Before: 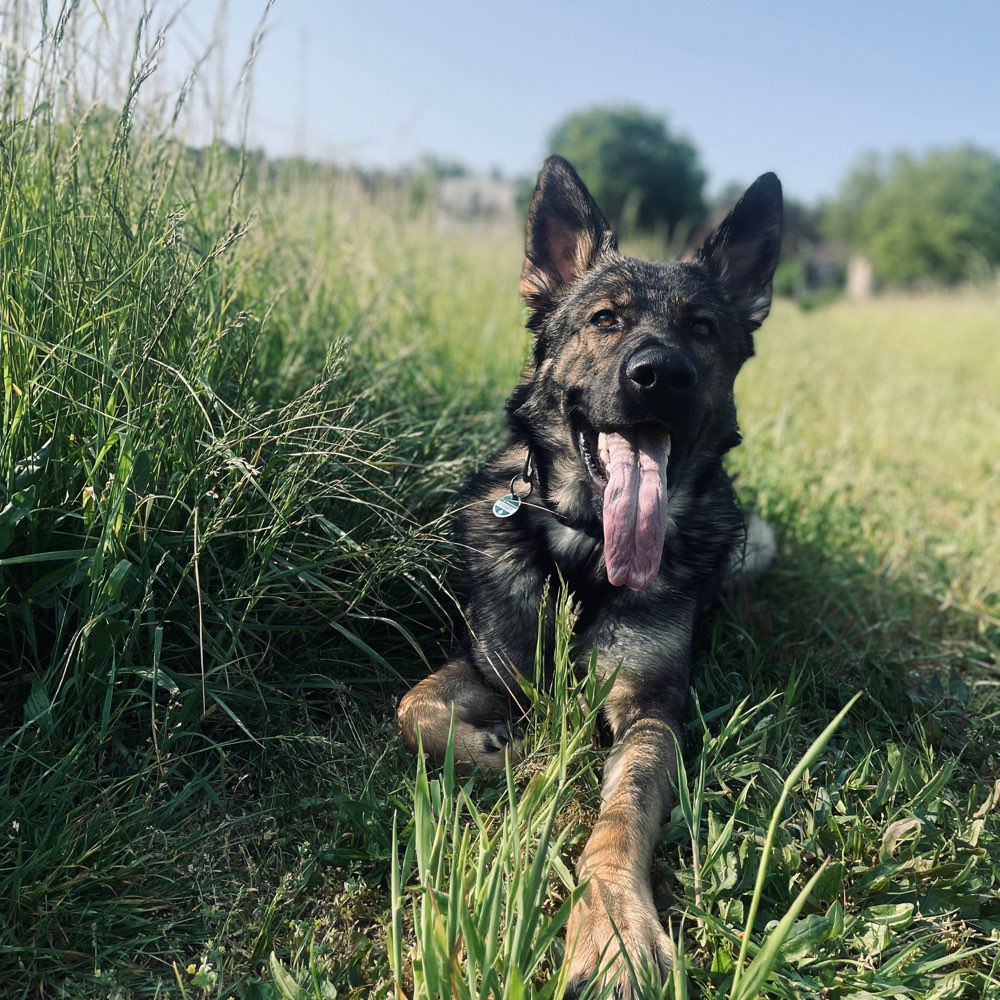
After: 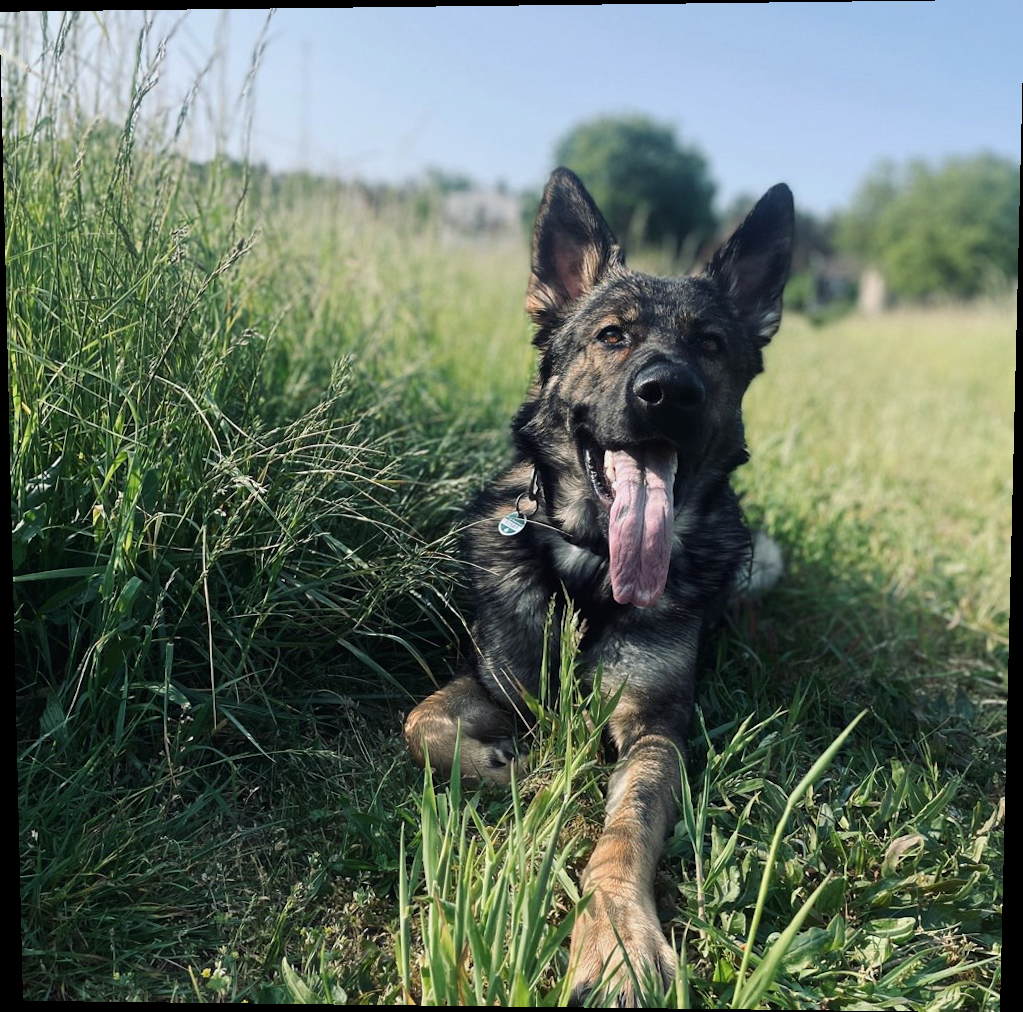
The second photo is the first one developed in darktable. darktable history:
rotate and perspective: lens shift (vertical) 0.048, lens shift (horizontal) -0.024, automatic cropping off
exposure: compensate highlight preservation false
white balance: red 0.982, blue 1.018
